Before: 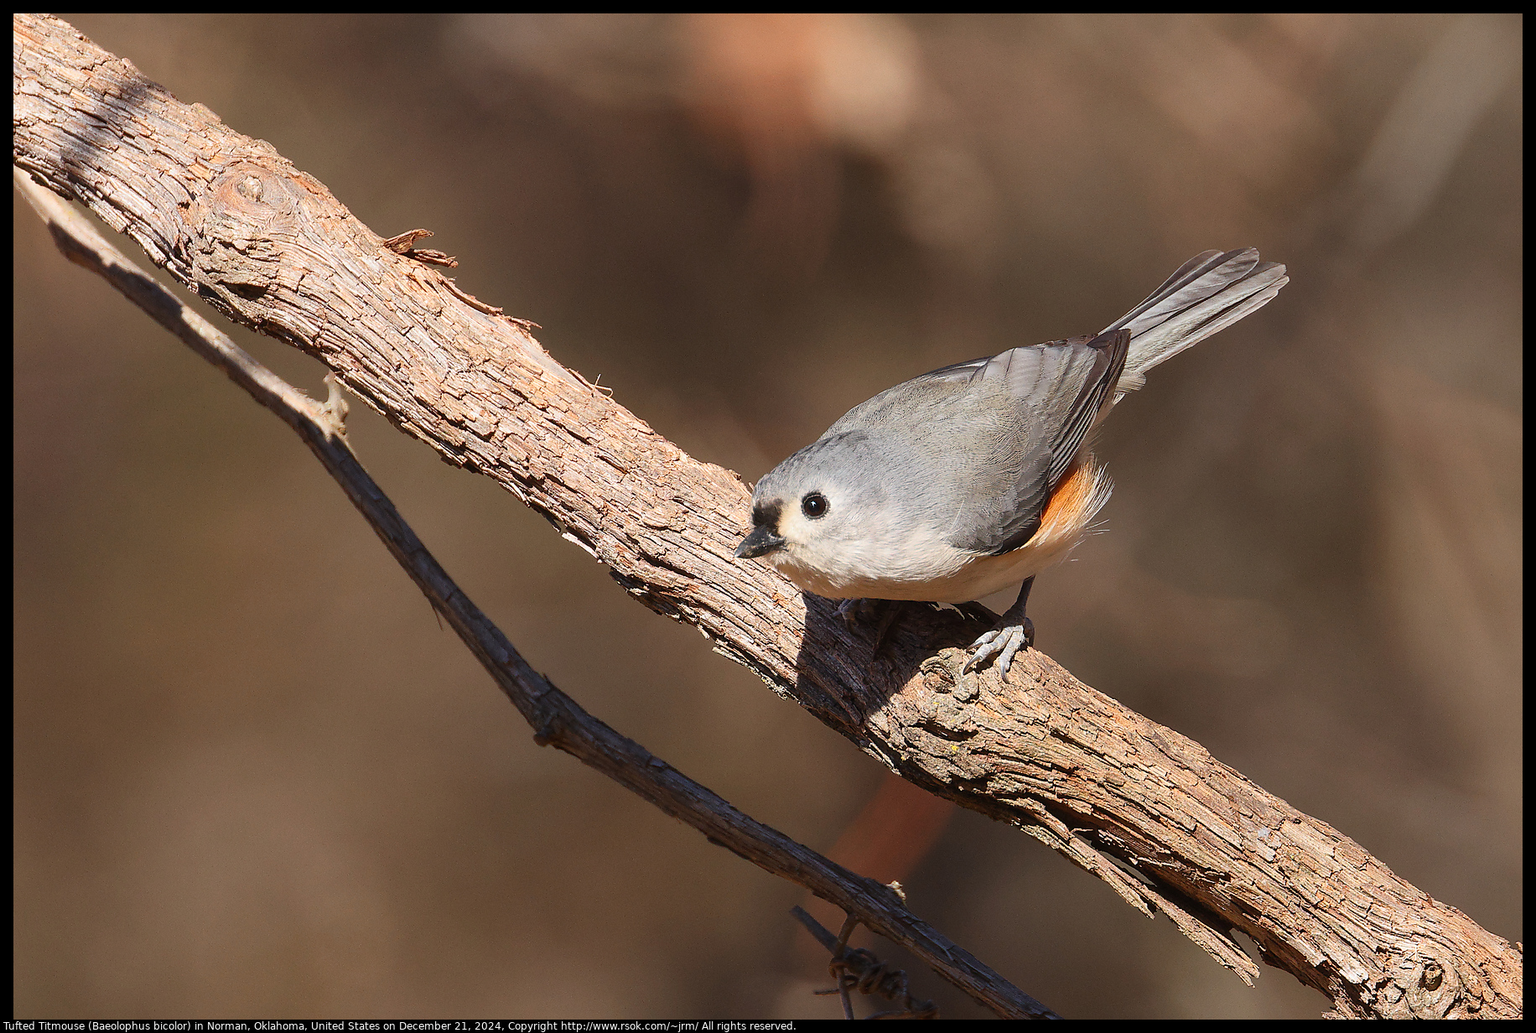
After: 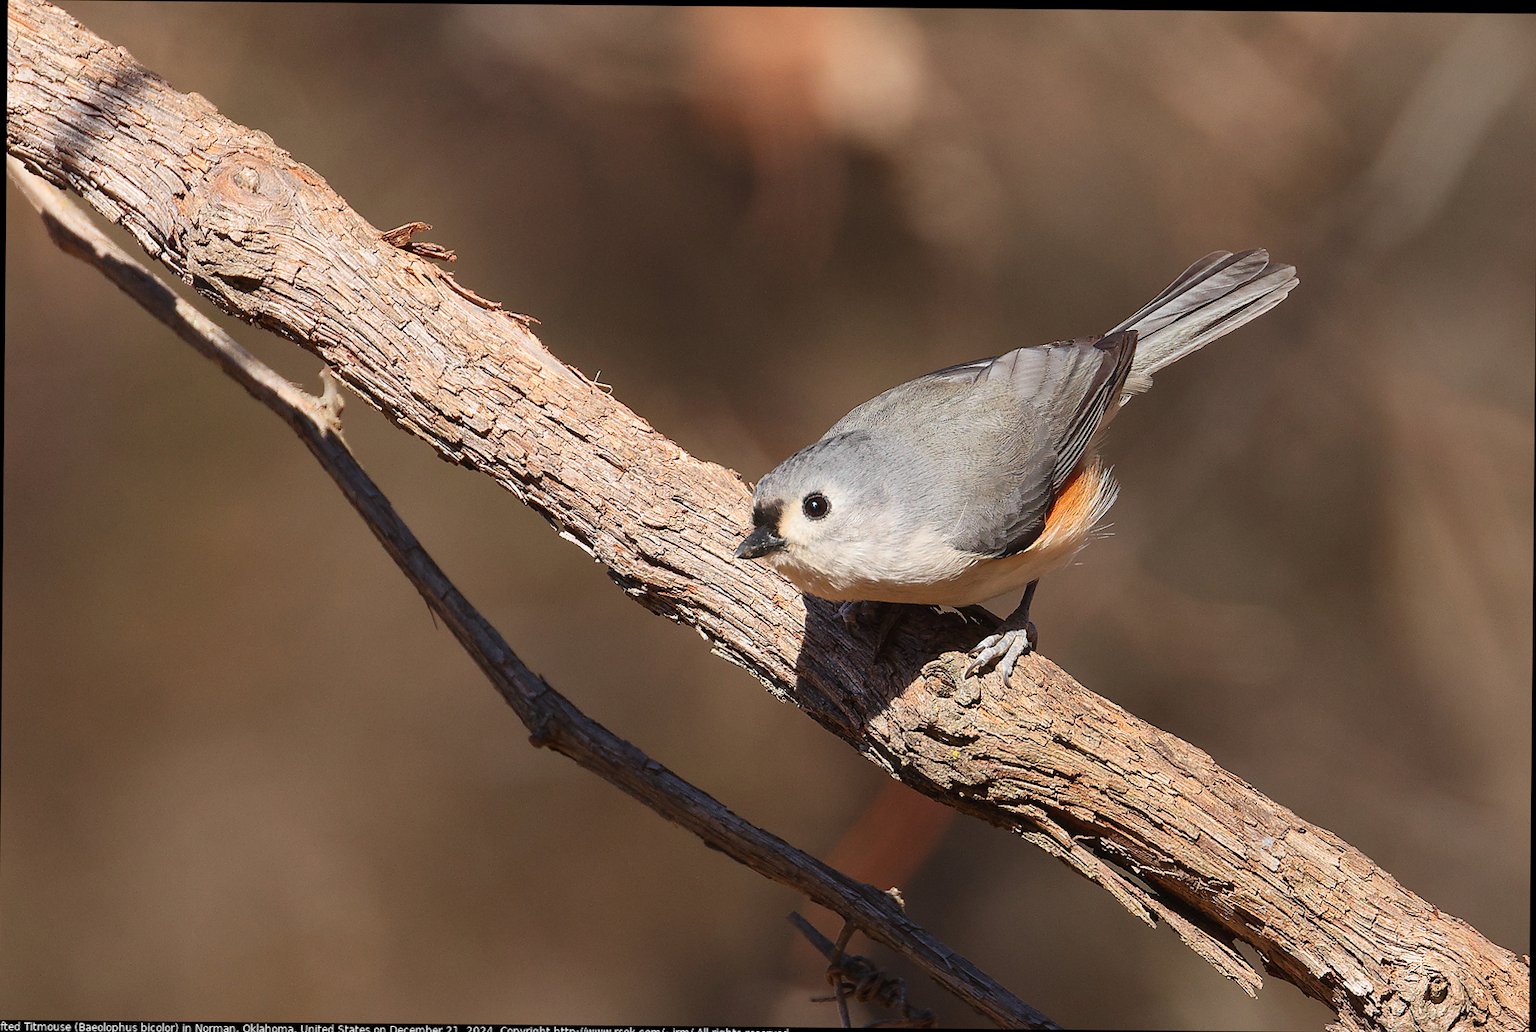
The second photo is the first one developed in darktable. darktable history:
crop and rotate: angle -0.524°
